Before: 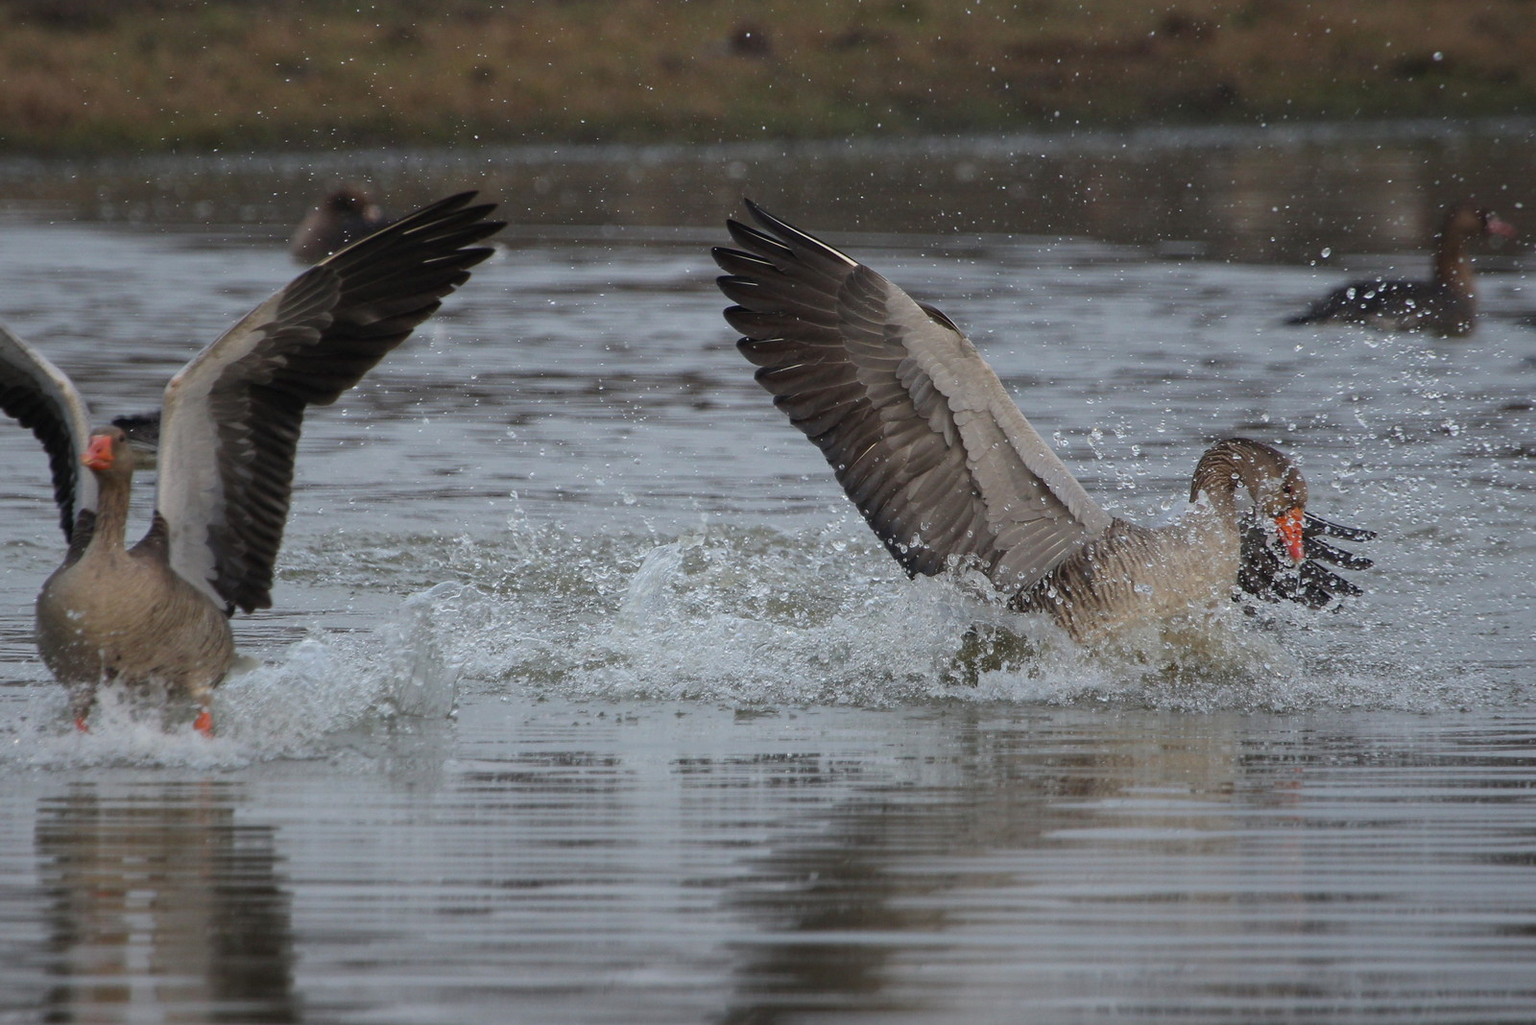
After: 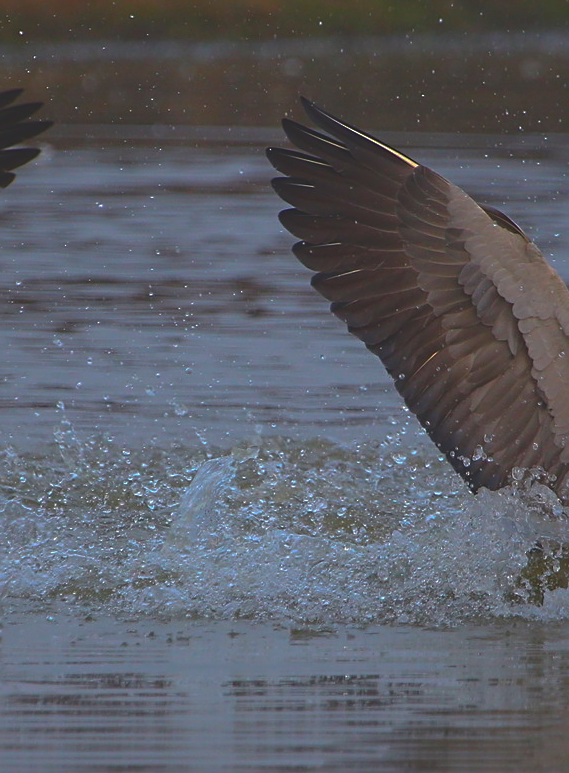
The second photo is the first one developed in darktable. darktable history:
color correction: highlights a* 1.65, highlights b* -1.89, saturation 2.52
base curve: curves: ch0 [(0, 0) (0.841, 0.609) (1, 1)], preserve colors none
crop and rotate: left 29.747%, top 10.318%, right 34.66%, bottom 17.285%
exposure: black level correction -0.031, compensate exposure bias true, compensate highlight preservation false
sharpen: on, module defaults
